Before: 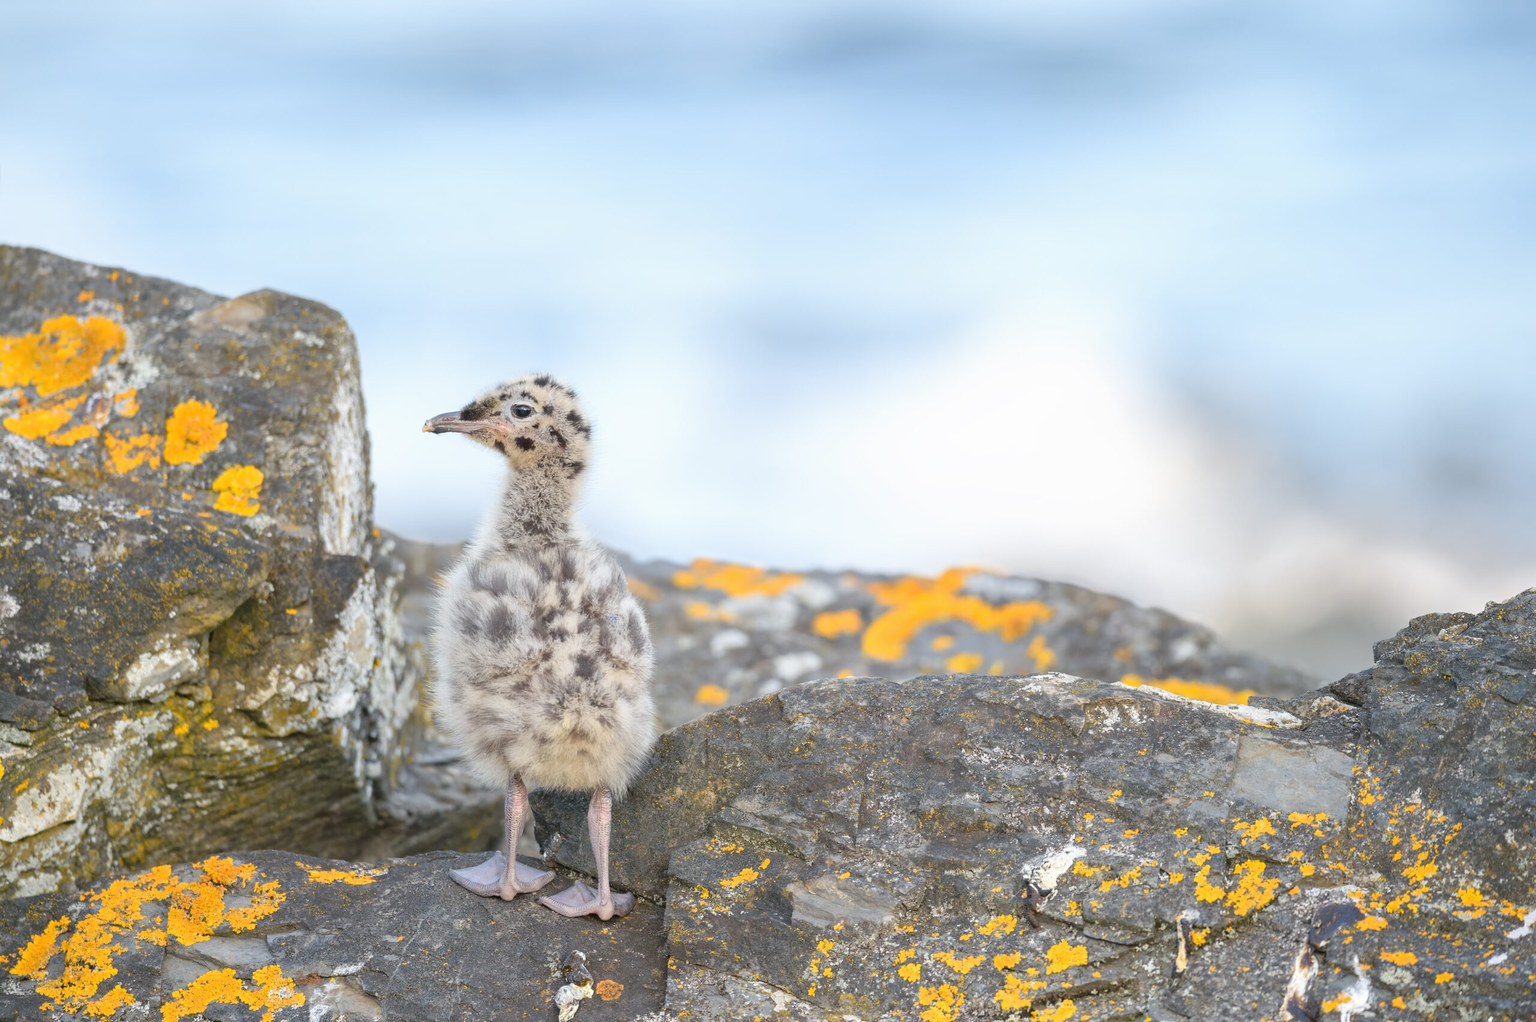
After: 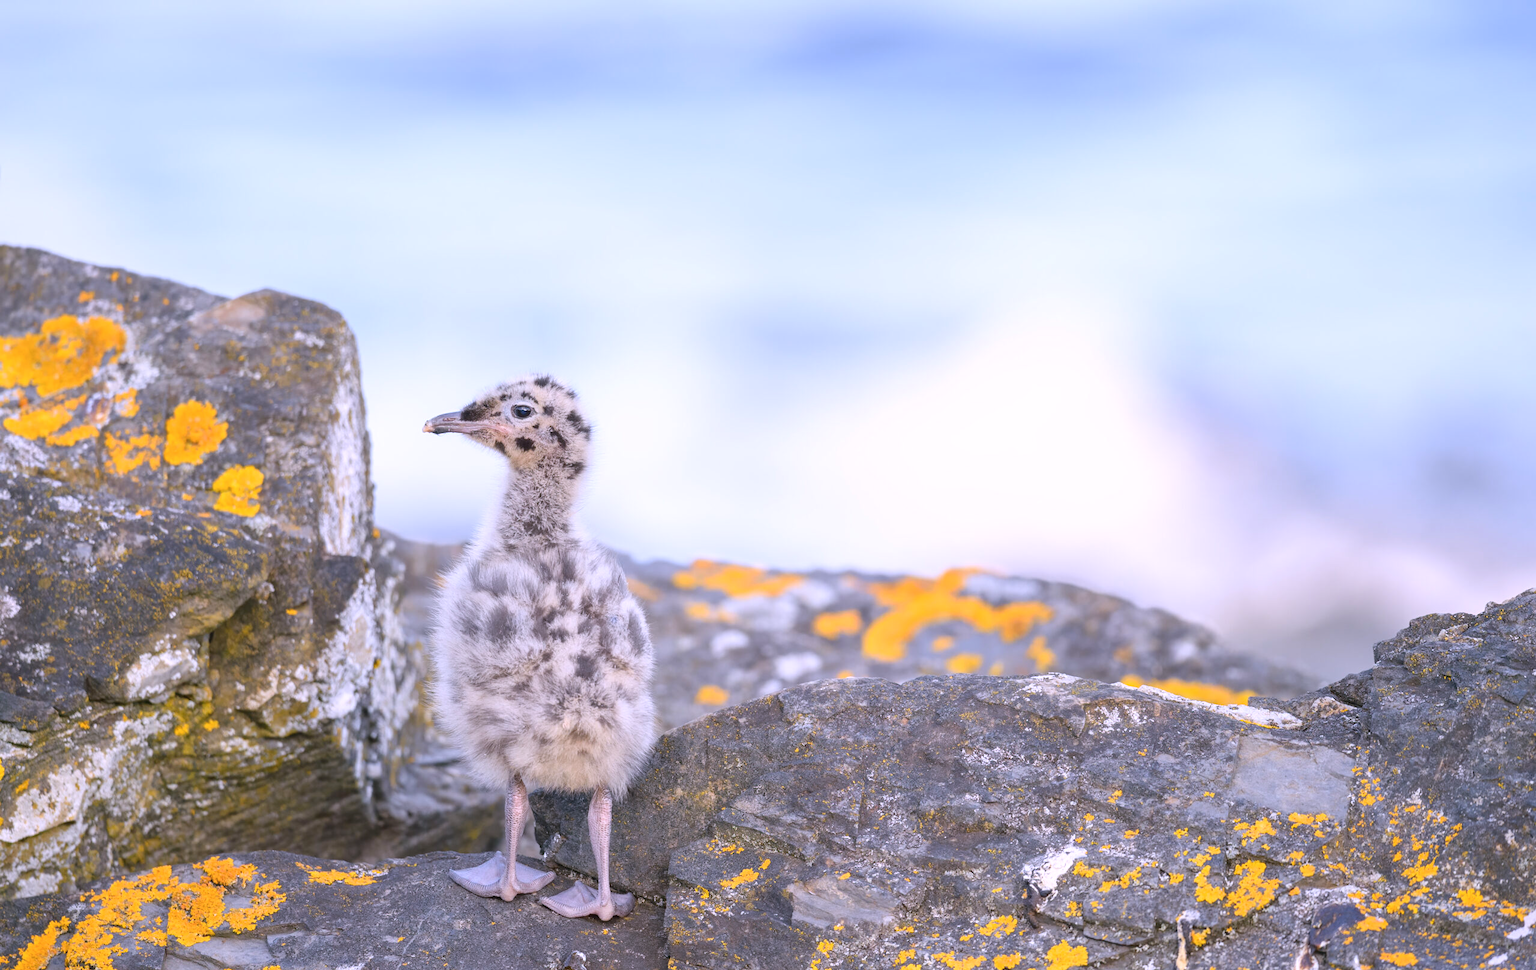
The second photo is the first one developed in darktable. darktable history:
color balance rgb: on, module defaults
white balance: red 1.042, blue 1.17
crop and rotate: top 0%, bottom 5.097%
